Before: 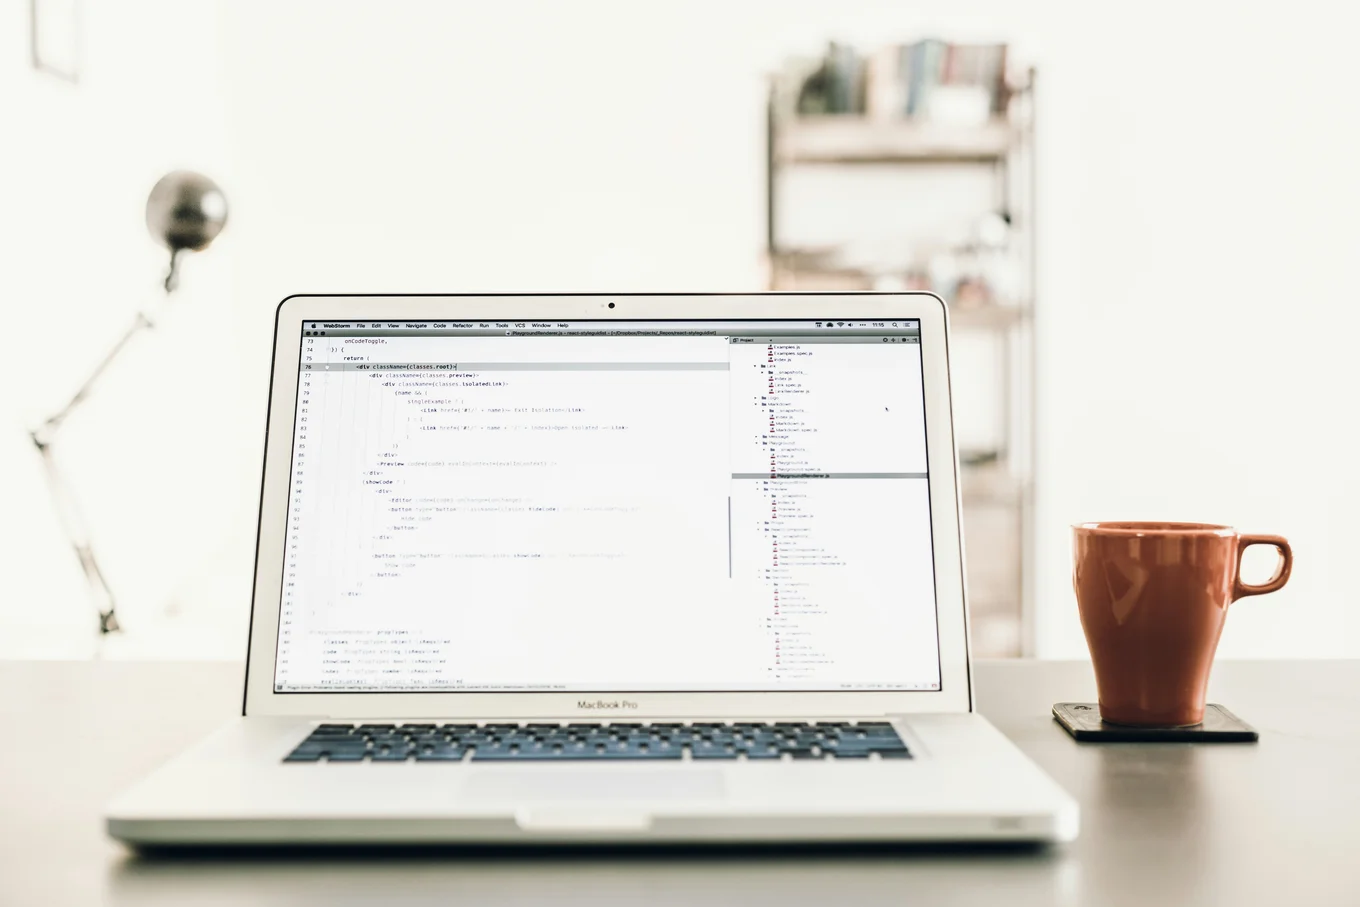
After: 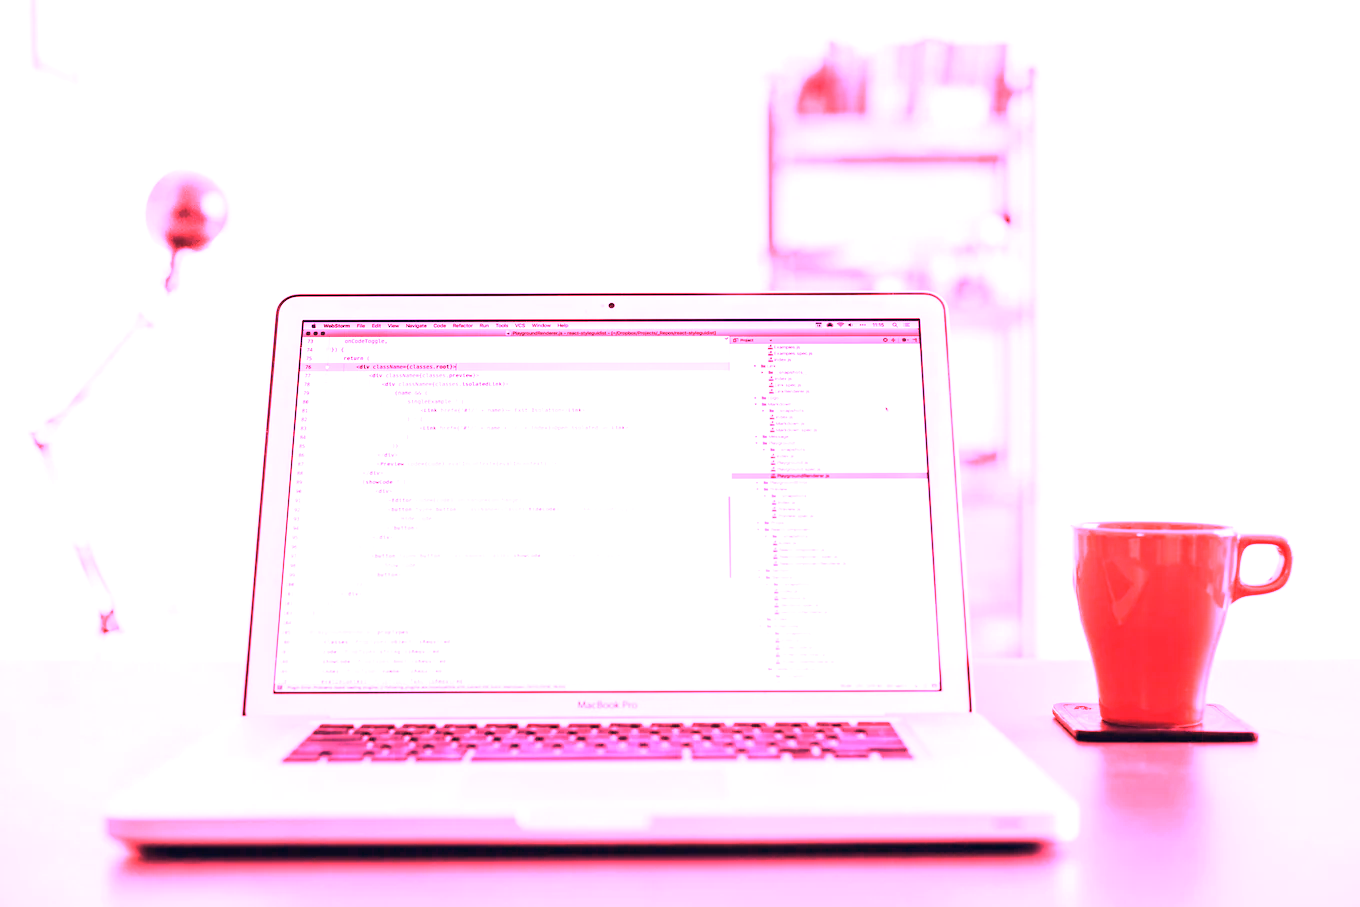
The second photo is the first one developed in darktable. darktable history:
color zones: curves: ch0 [(0, 0.497) (0.143, 0.5) (0.286, 0.5) (0.429, 0.483) (0.571, 0.116) (0.714, -0.006) (0.857, 0.28) (1, 0.497)]
white balance: red 4.26, blue 1.802
